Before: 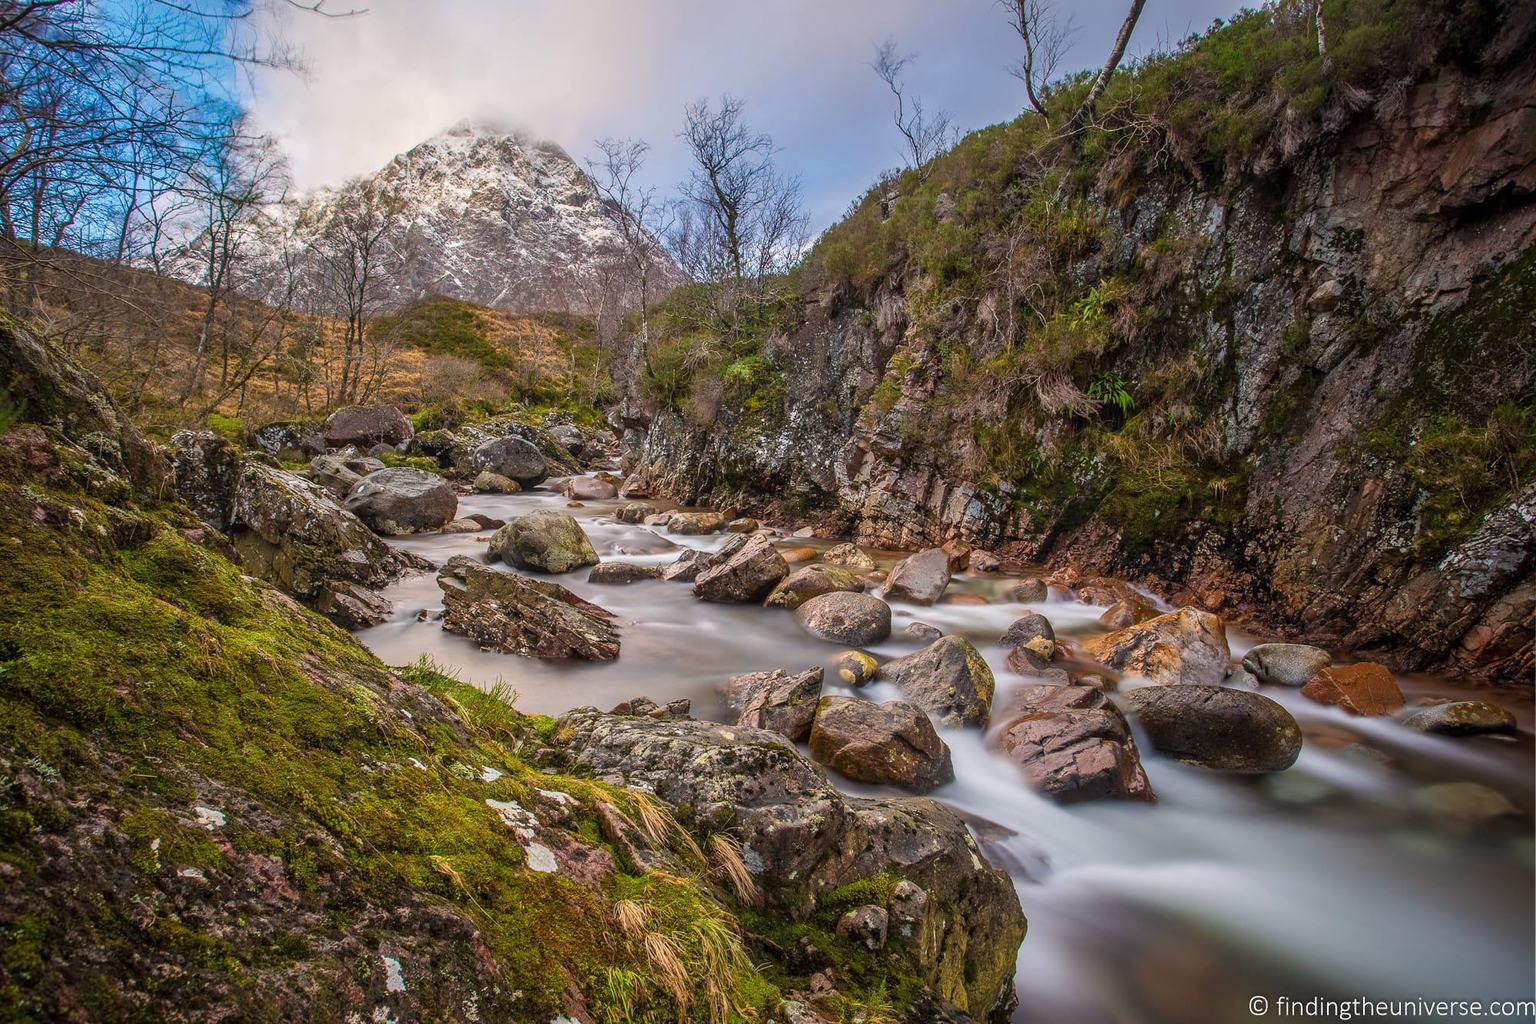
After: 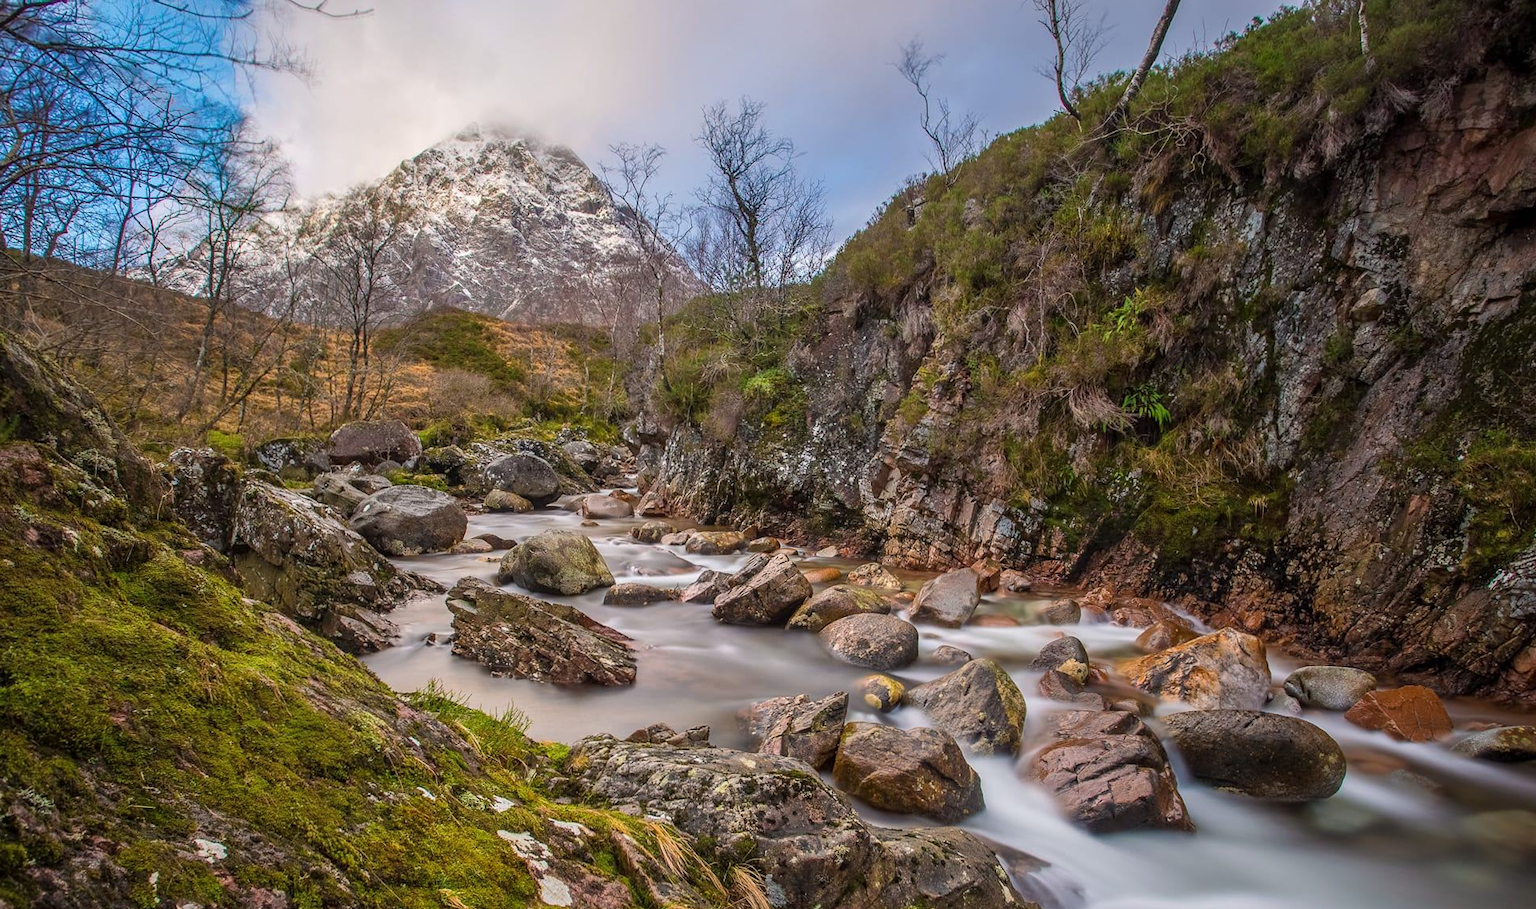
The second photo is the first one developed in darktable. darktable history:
crop and rotate: angle 0.146°, left 0.393%, right 3.089%, bottom 14.173%
